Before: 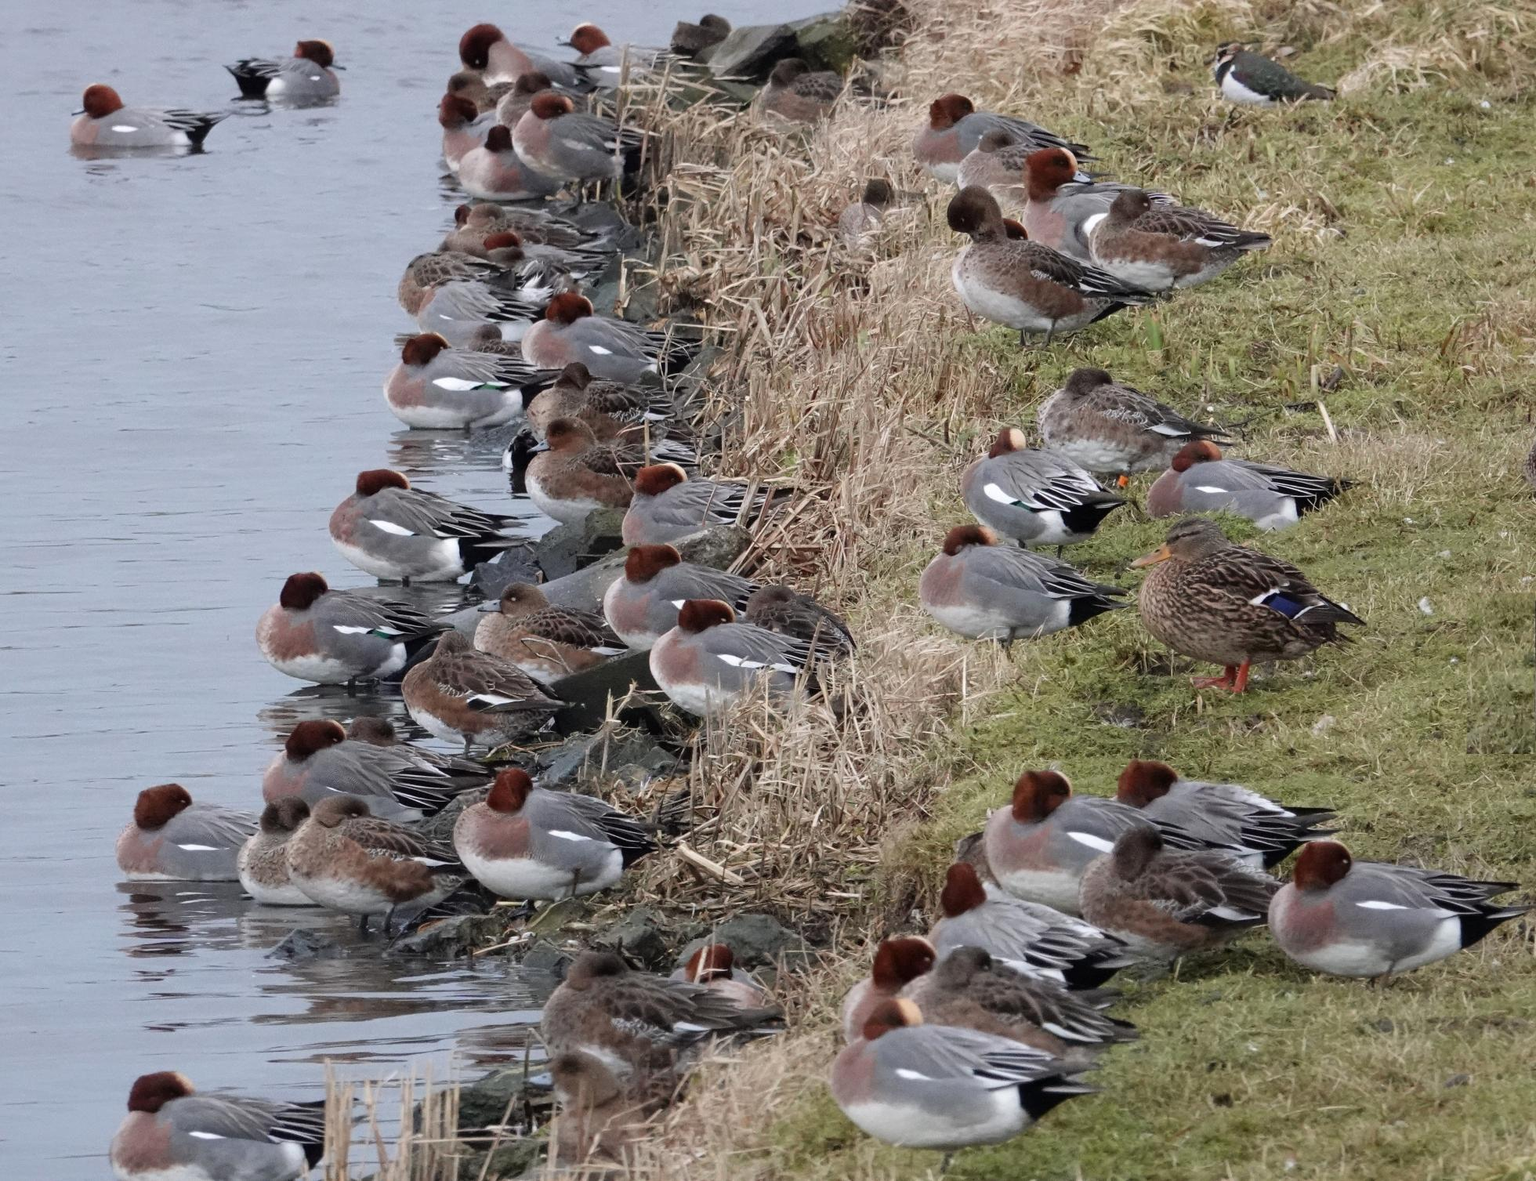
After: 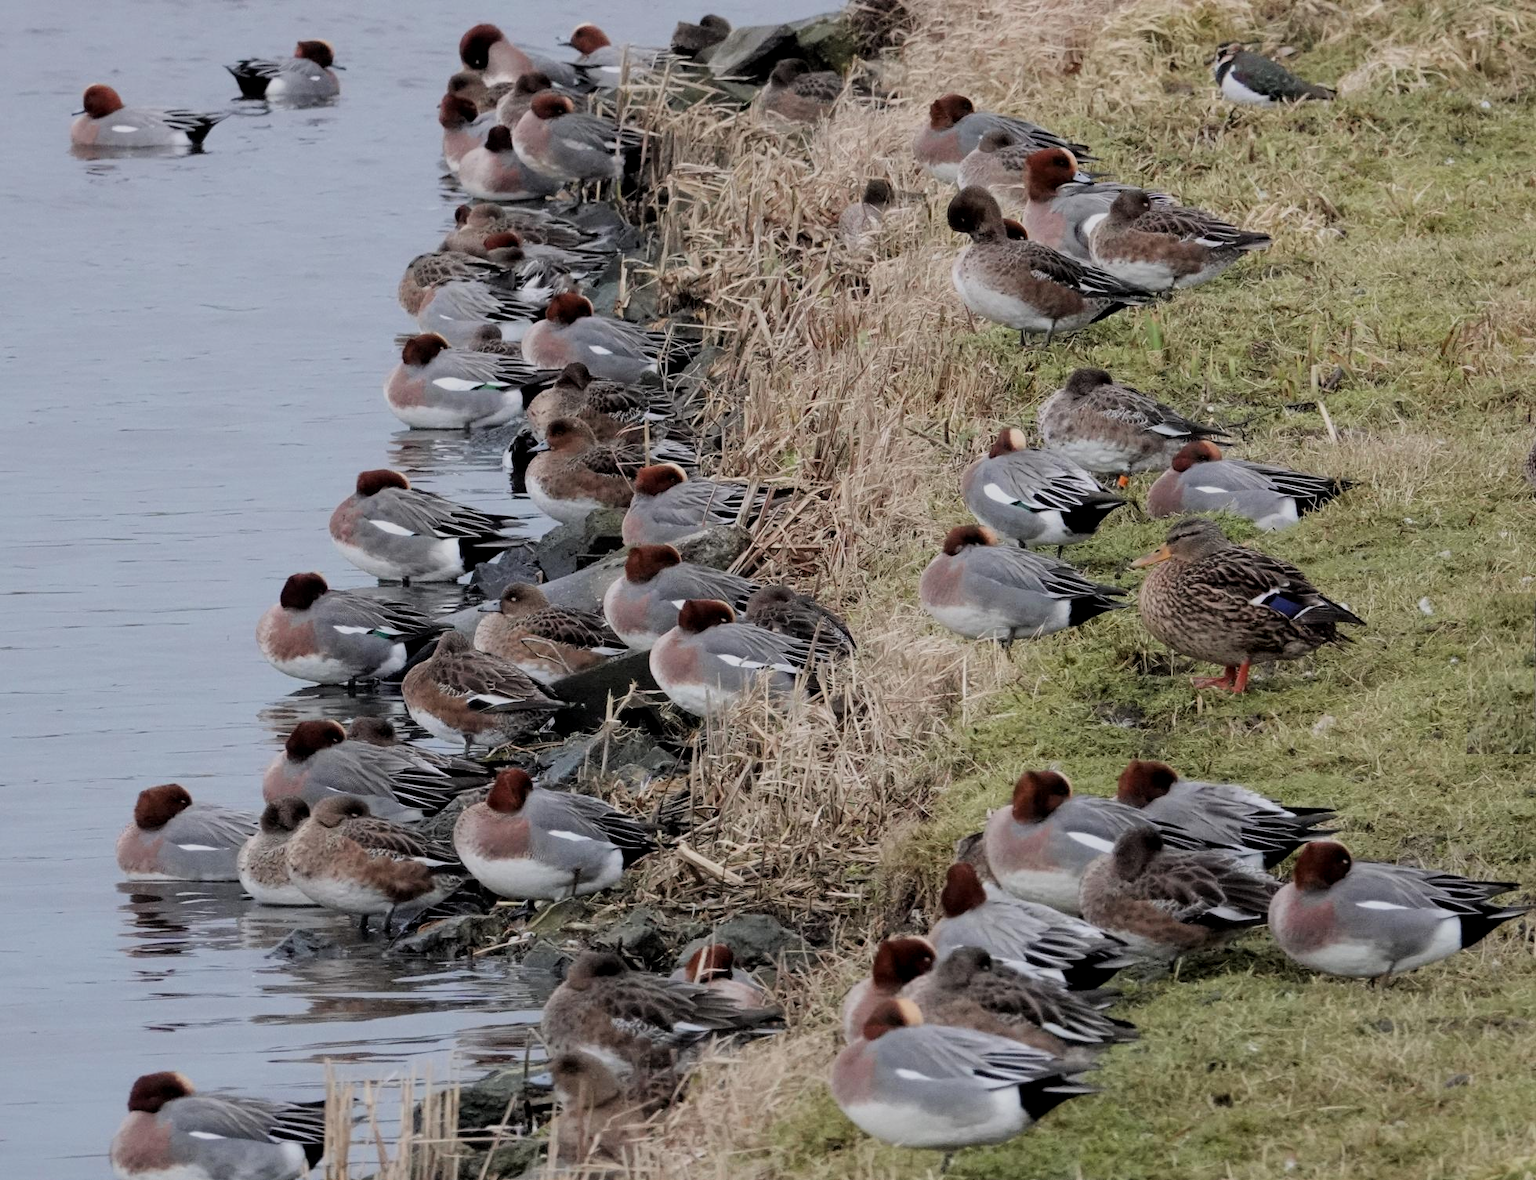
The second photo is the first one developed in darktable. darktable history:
filmic rgb: black relative exposure -7.65 EV, white relative exposure 4.56 EV, hardness 3.61, color science v6 (2022)
local contrast: highlights 100%, shadows 100%, detail 120%, midtone range 0.2
color zones: curves: ch0 [(0.25, 0.5) (0.463, 0.627) (0.484, 0.637) (0.75, 0.5)]
